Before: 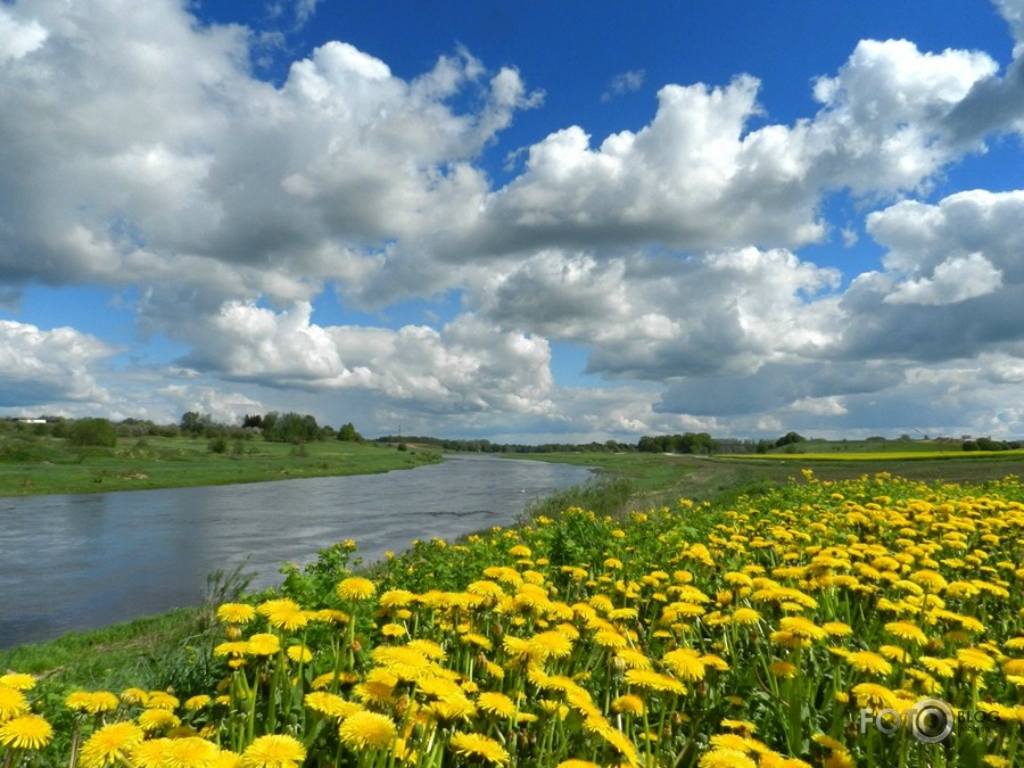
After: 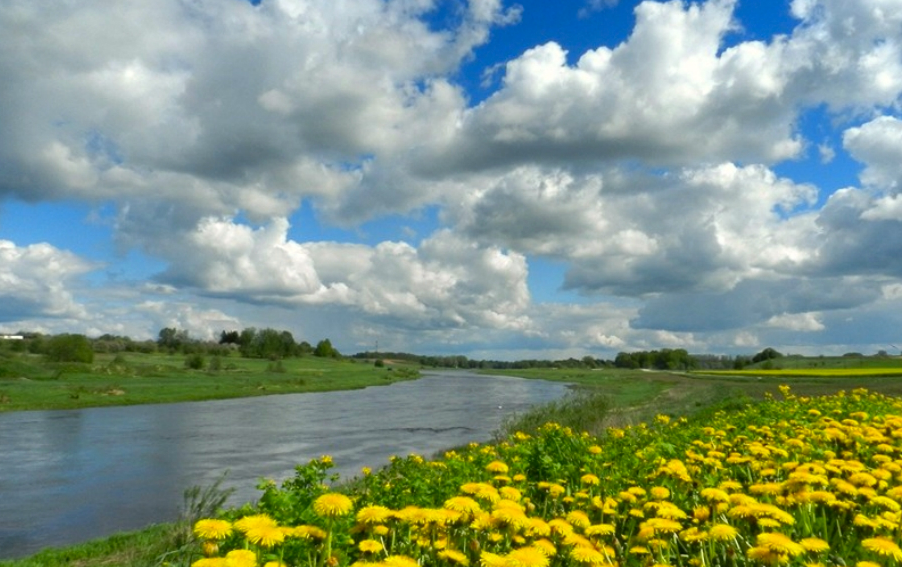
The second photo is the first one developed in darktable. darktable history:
color correction: highlights b* 3.04
crop and rotate: left 2.3%, top 10.983%, right 9.609%, bottom 15.102%
contrast brightness saturation: contrast 0.039, saturation 0.151
